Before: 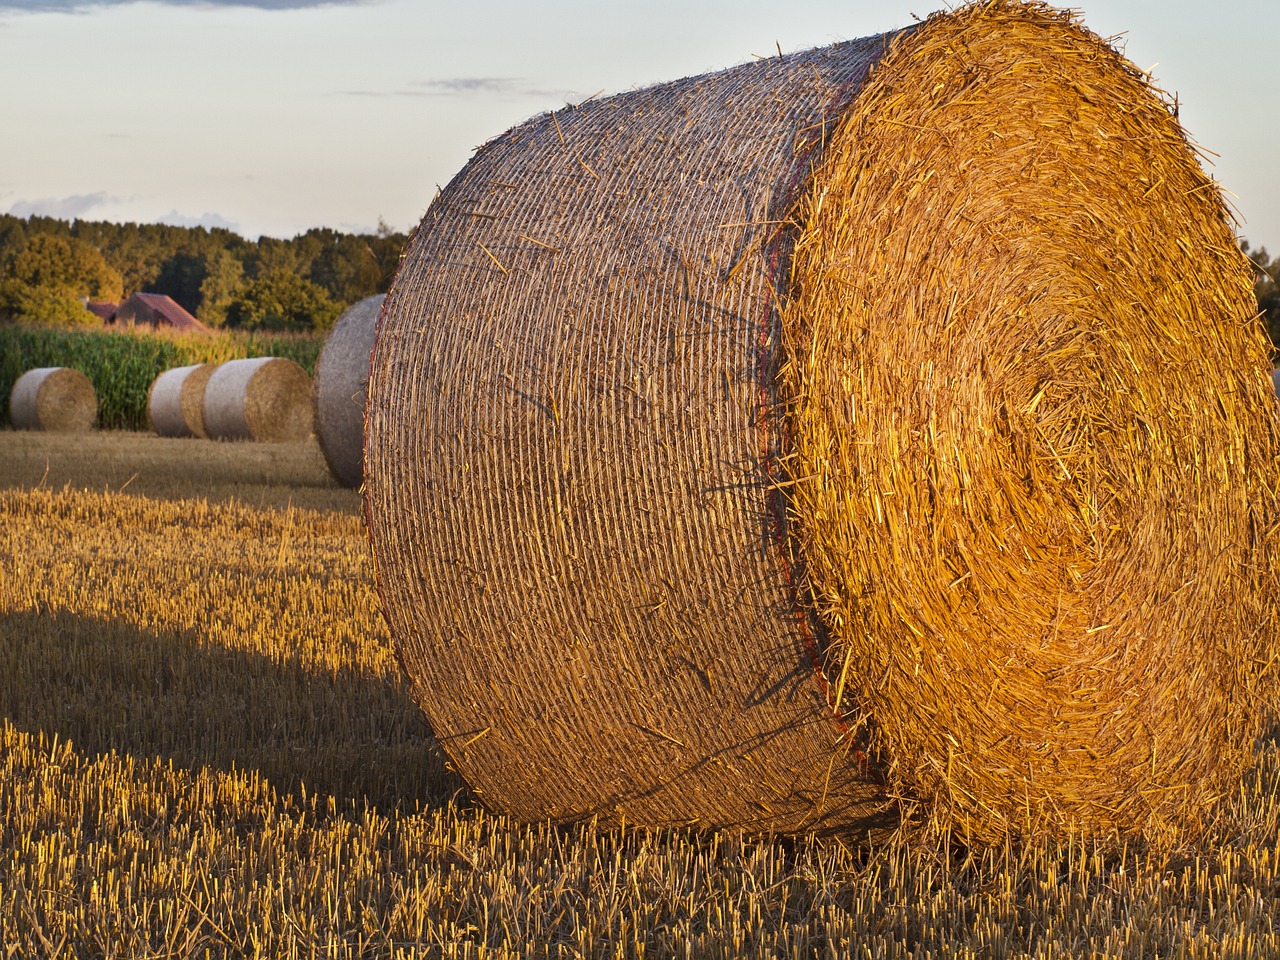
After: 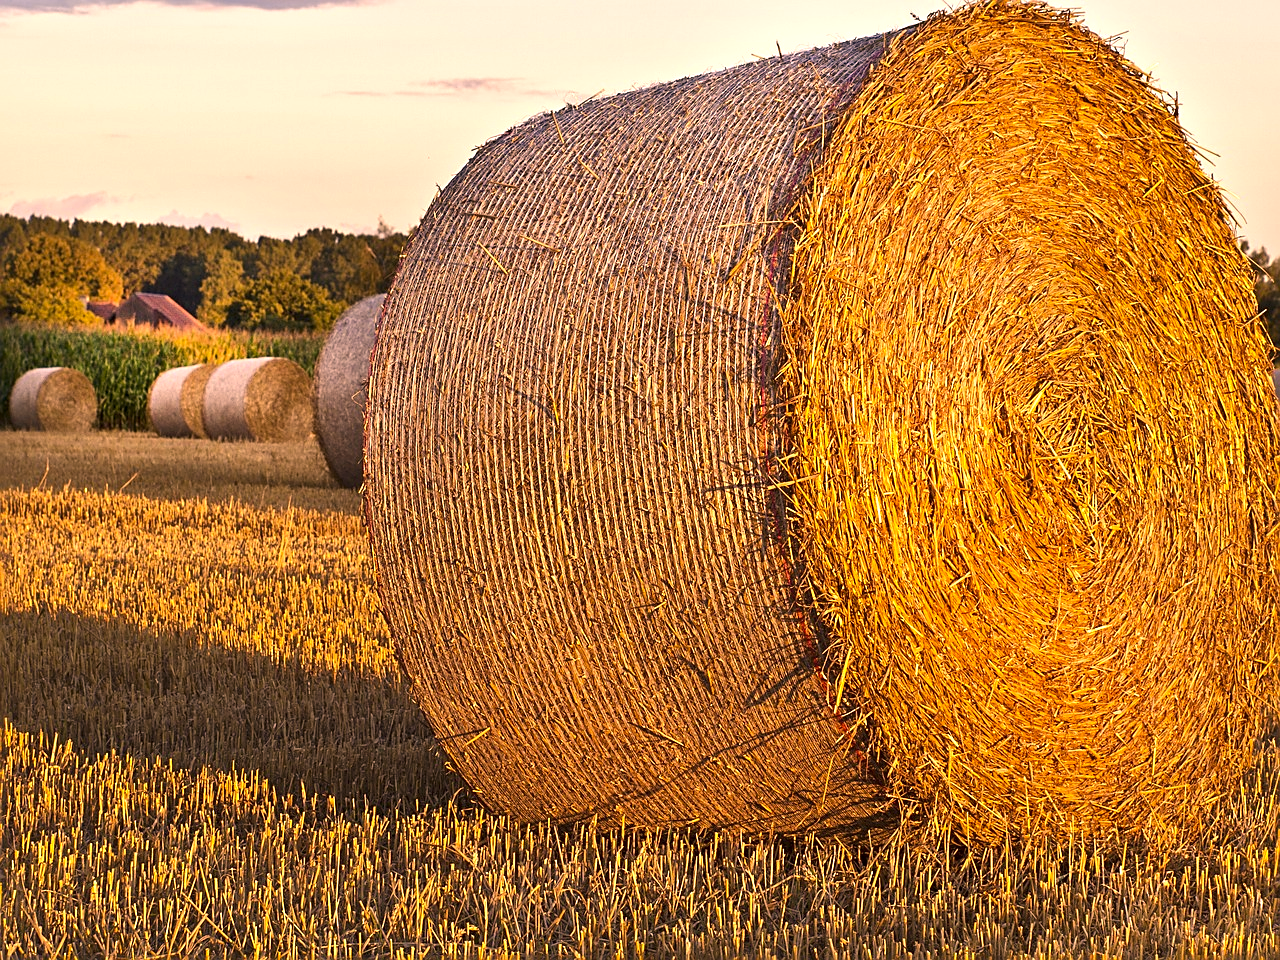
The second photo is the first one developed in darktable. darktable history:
exposure: exposure 0.513 EV, compensate highlight preservation false
sharpen: on, module defaults
color correction: highlights a* 17.79, highlights b* 19
local contrast: mode bilateral grid, contrast 21, coarseness 51, detail 141%, midtone range 0.2
